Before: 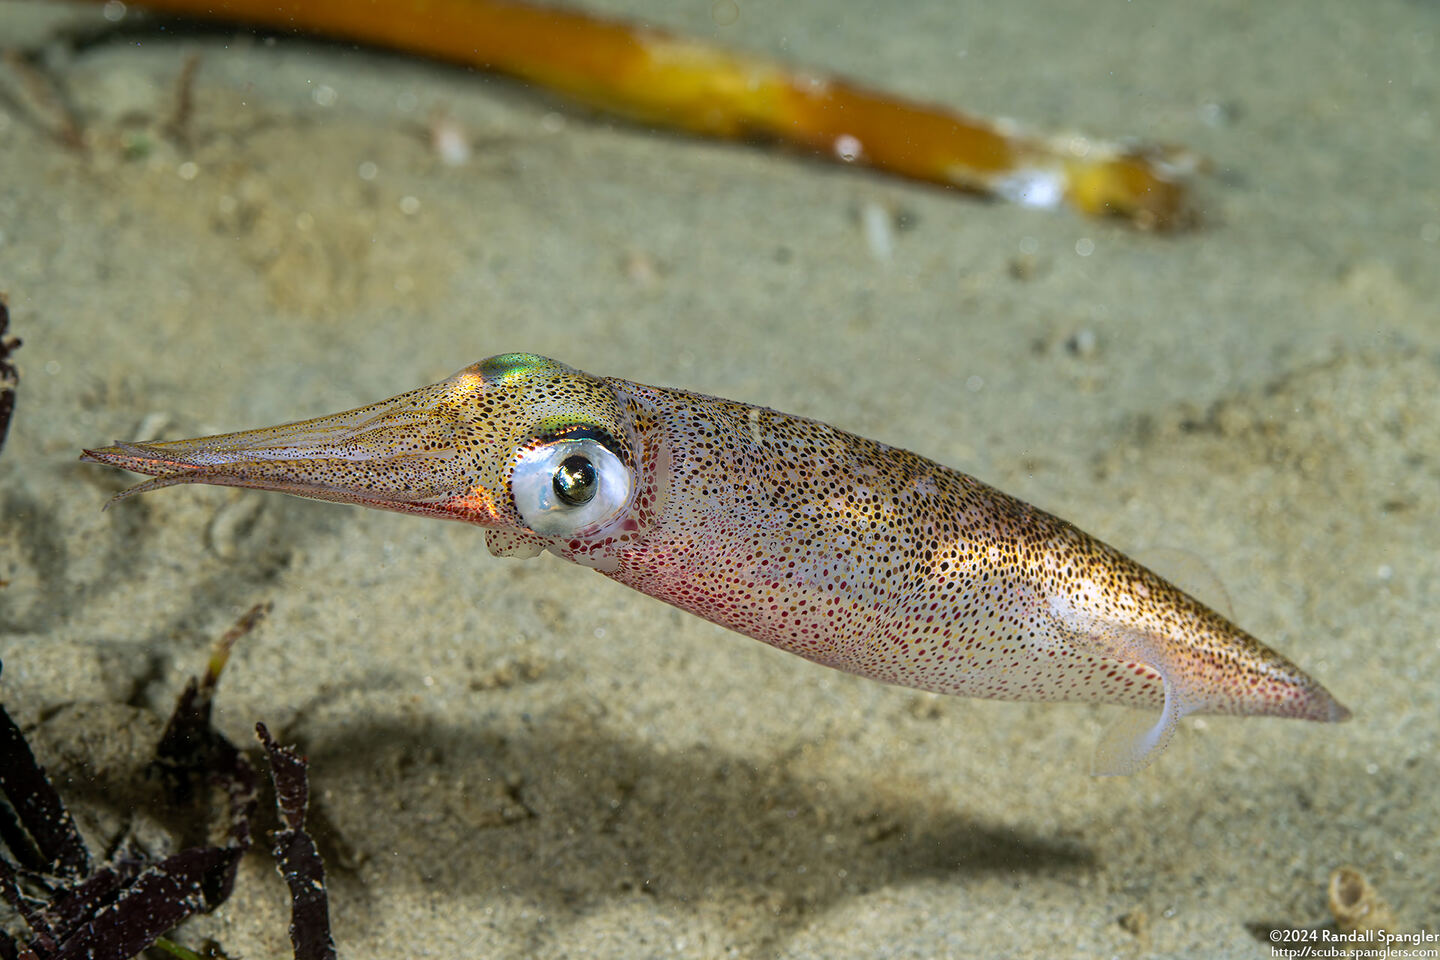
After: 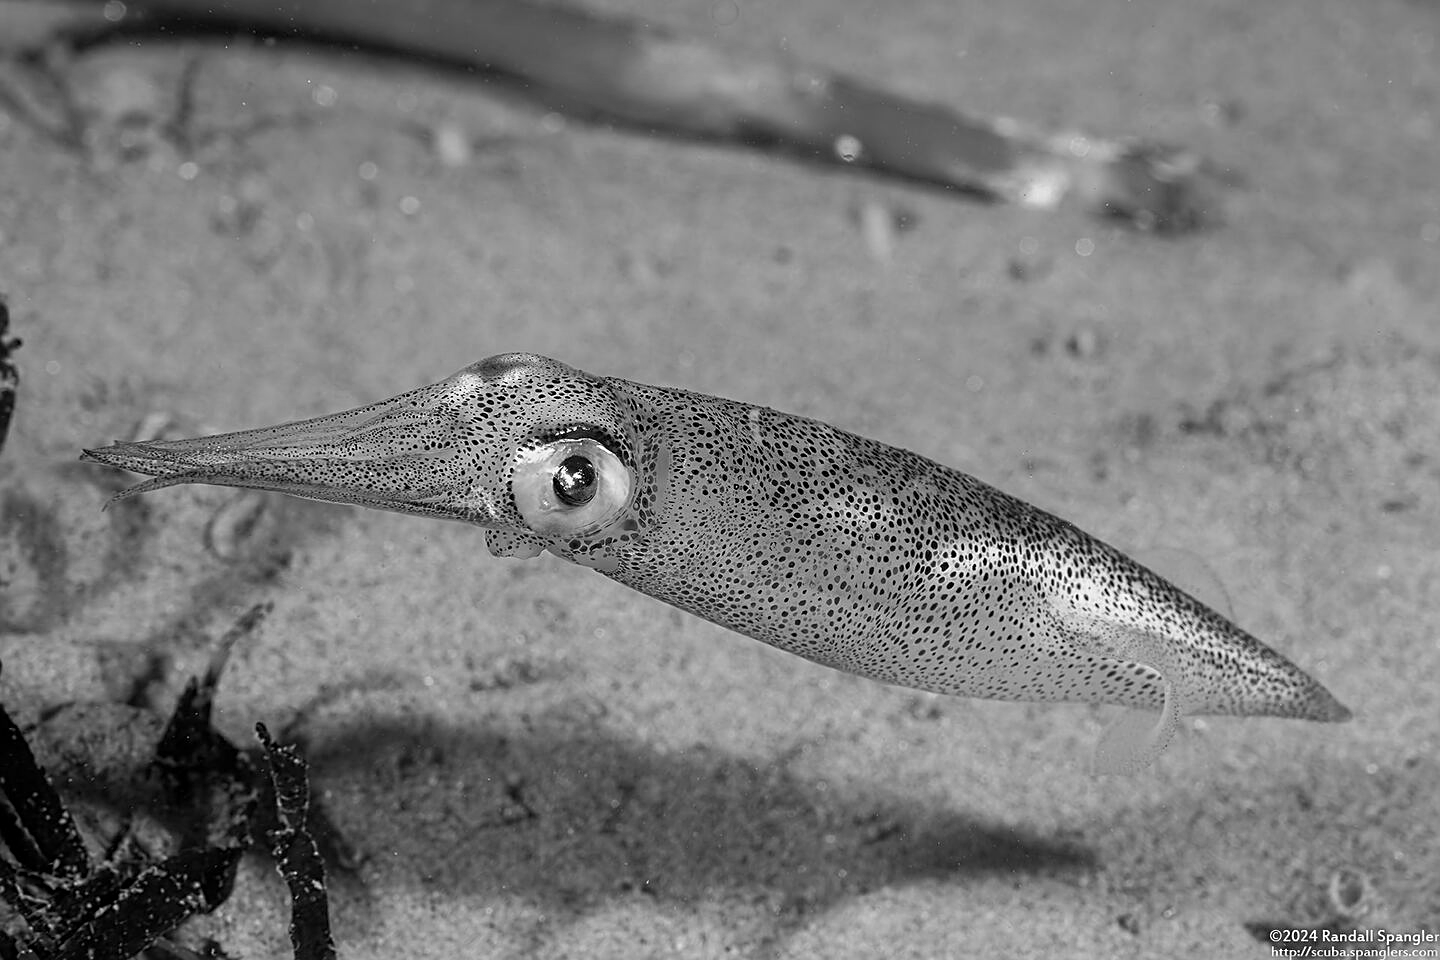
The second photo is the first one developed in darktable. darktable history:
sharpen: on, module defaults
monochrome: a -71.75, b 75.82
